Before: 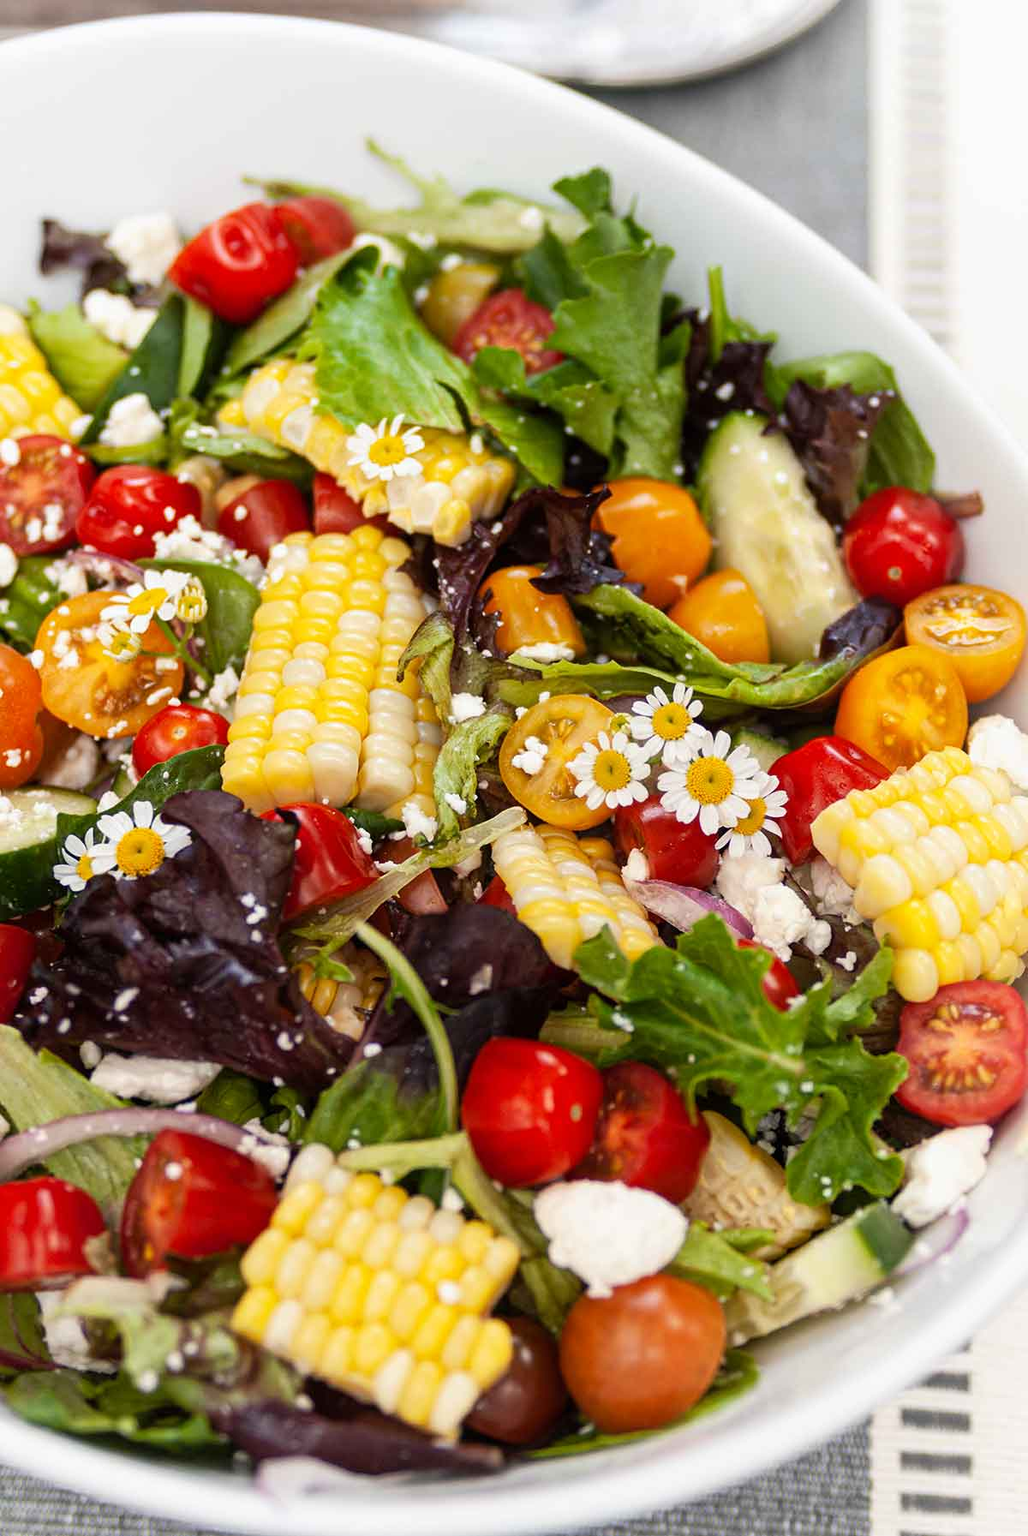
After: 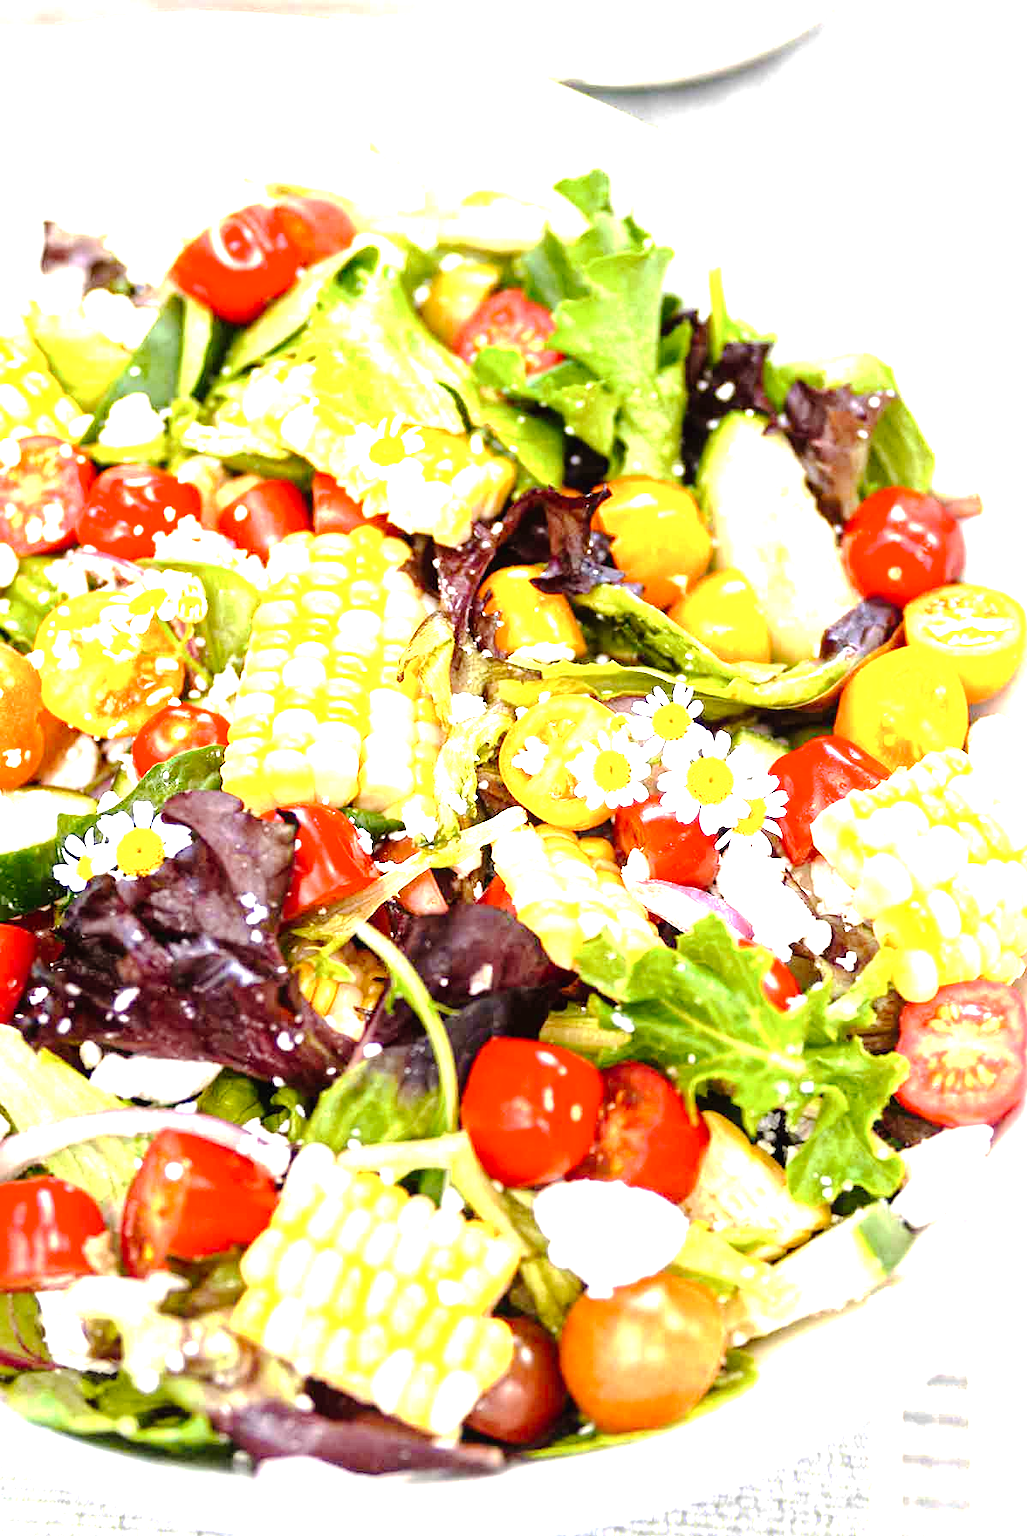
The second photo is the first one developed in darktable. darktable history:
exposure: exposure 2.261 EV, compensate highlight preservation false
tone curve: curves: ch0 [(0, 0) (0.003, 0.016) (0.011, 0.015) (0.025, 0.017) (0.044, 0.026) (0.069, 0.034) (0.1, 0.043) (0.136, 0.068) (0.177, 0.119) (0.224, 0.175) (0.277, 0.251) (0.335, 0.328) (0.399, 0.415) (0.468, 0.499) (0.543, 0.58) (0.623, 0.659) (0.709, 0.731) (0.801, 0.807) (0.898, 0.895) (1, 1)], preserve colors none
